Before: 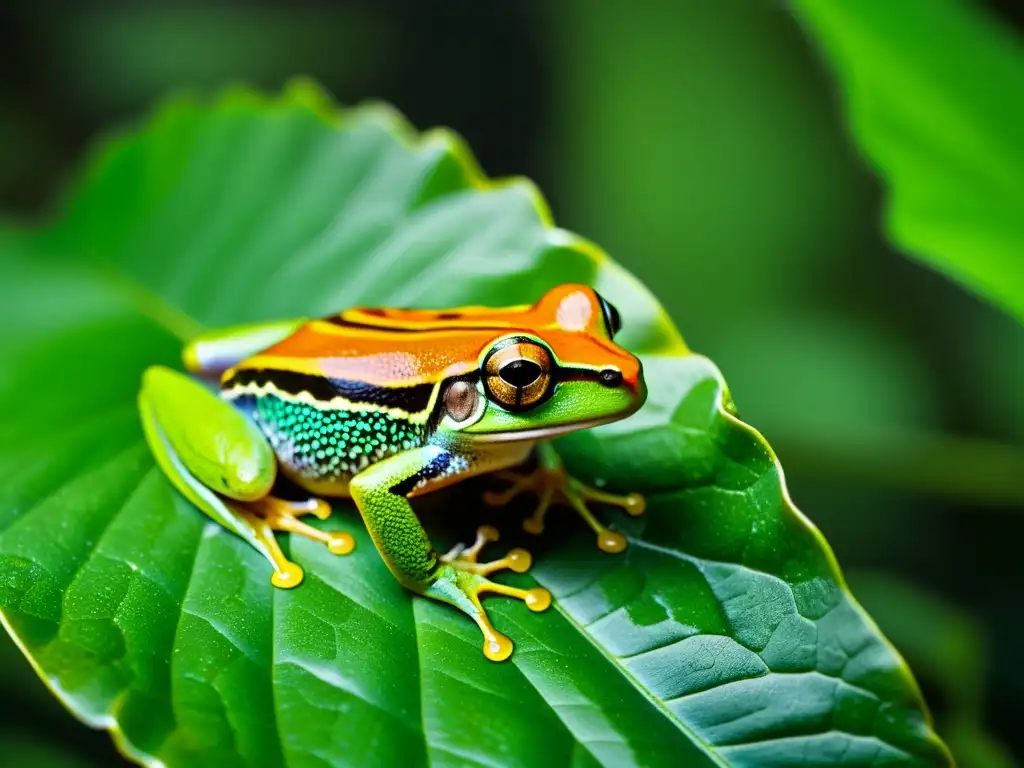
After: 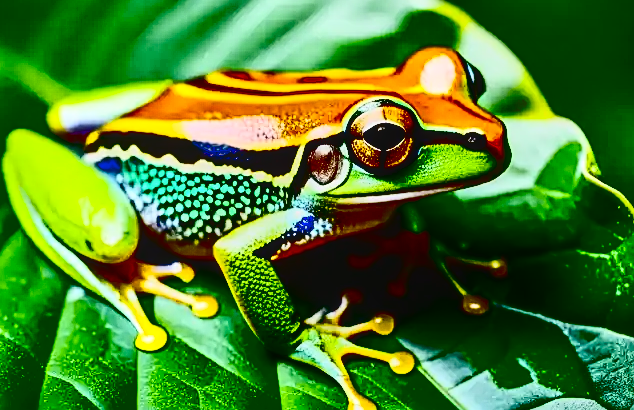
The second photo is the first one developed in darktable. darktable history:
crop: left 13.318%, top 30.892%, right 24.749%, bottom 15.594%
exposure: black level correction 0.099, exposure -0.084 EV, compensate exposure bias true, compensate highlight preservation false
tone equalizer: smoothing diameter 24.87%, edges refinement/feathering 9.99, preserve details guided filter
local contrast: on, module defaults
contrast brightness saturation: contrast 0.495, saturation -0.097
contrast equalizer: octaves 7, y [[0.439, 0.44, 0.442, 0.457, 0.493, 0.498], [0.5 ×6], [0.5 ×6], [0 ×6], [0 ×6]], mix -0.992
sharpen: on, module defaults
